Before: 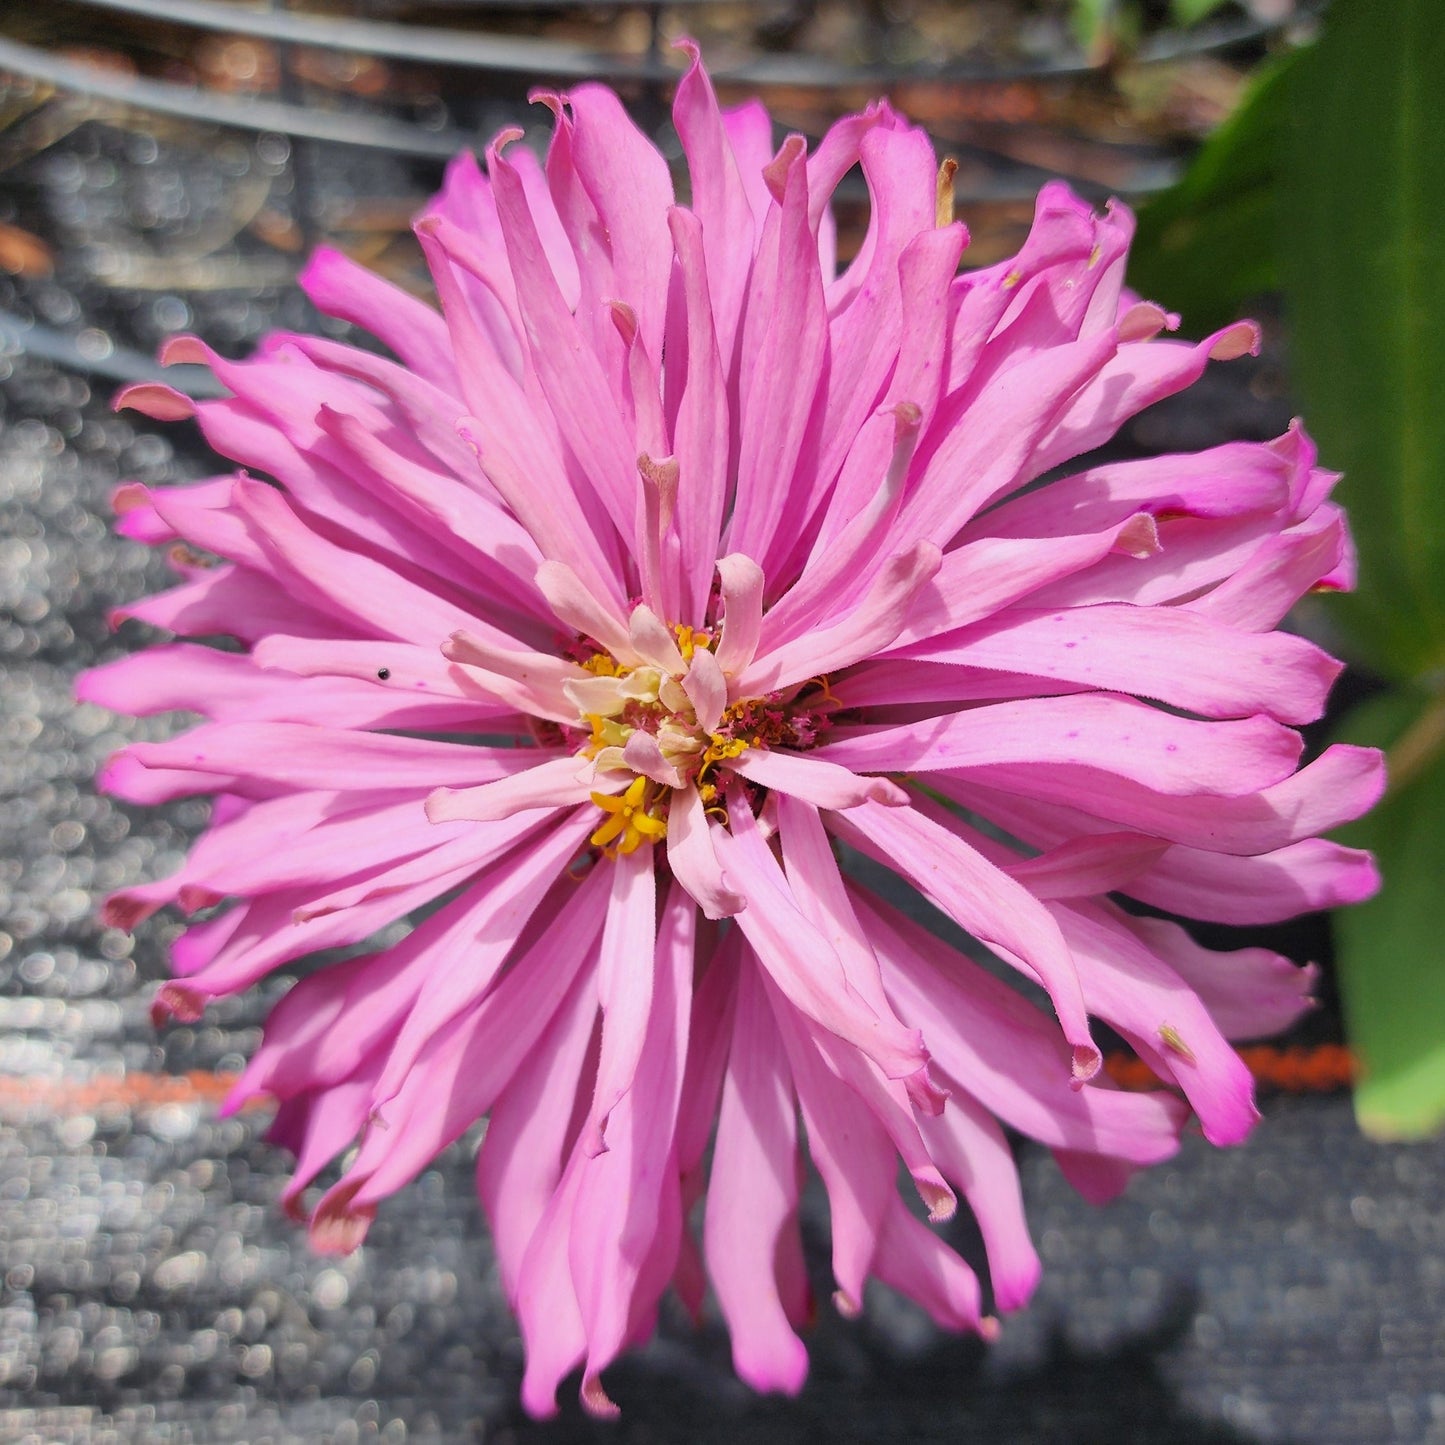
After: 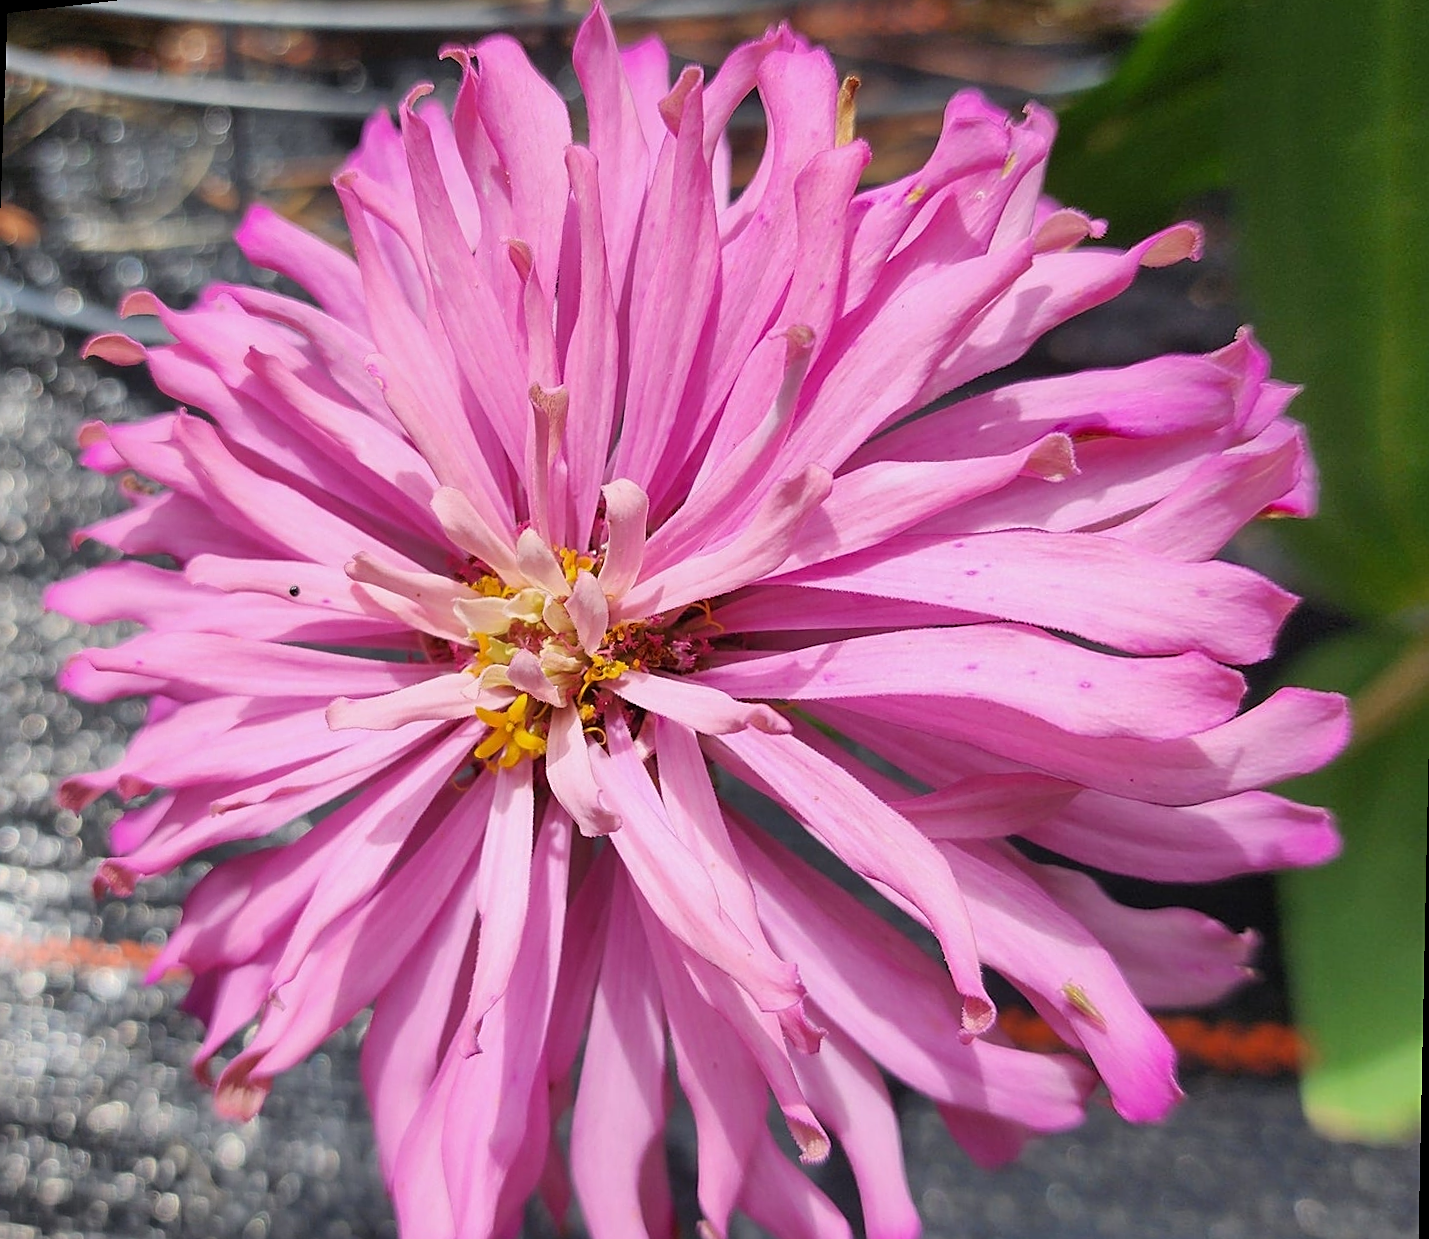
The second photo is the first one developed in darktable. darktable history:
sharpen: on, module defaults
rotate and perspective: rotation 1.69°, lens shift (vertical) -0.023, lens shift (horizontal) -0.291, crop left 0.025, crop right 0.988, crop top 0.092, crop bottom 0.842
